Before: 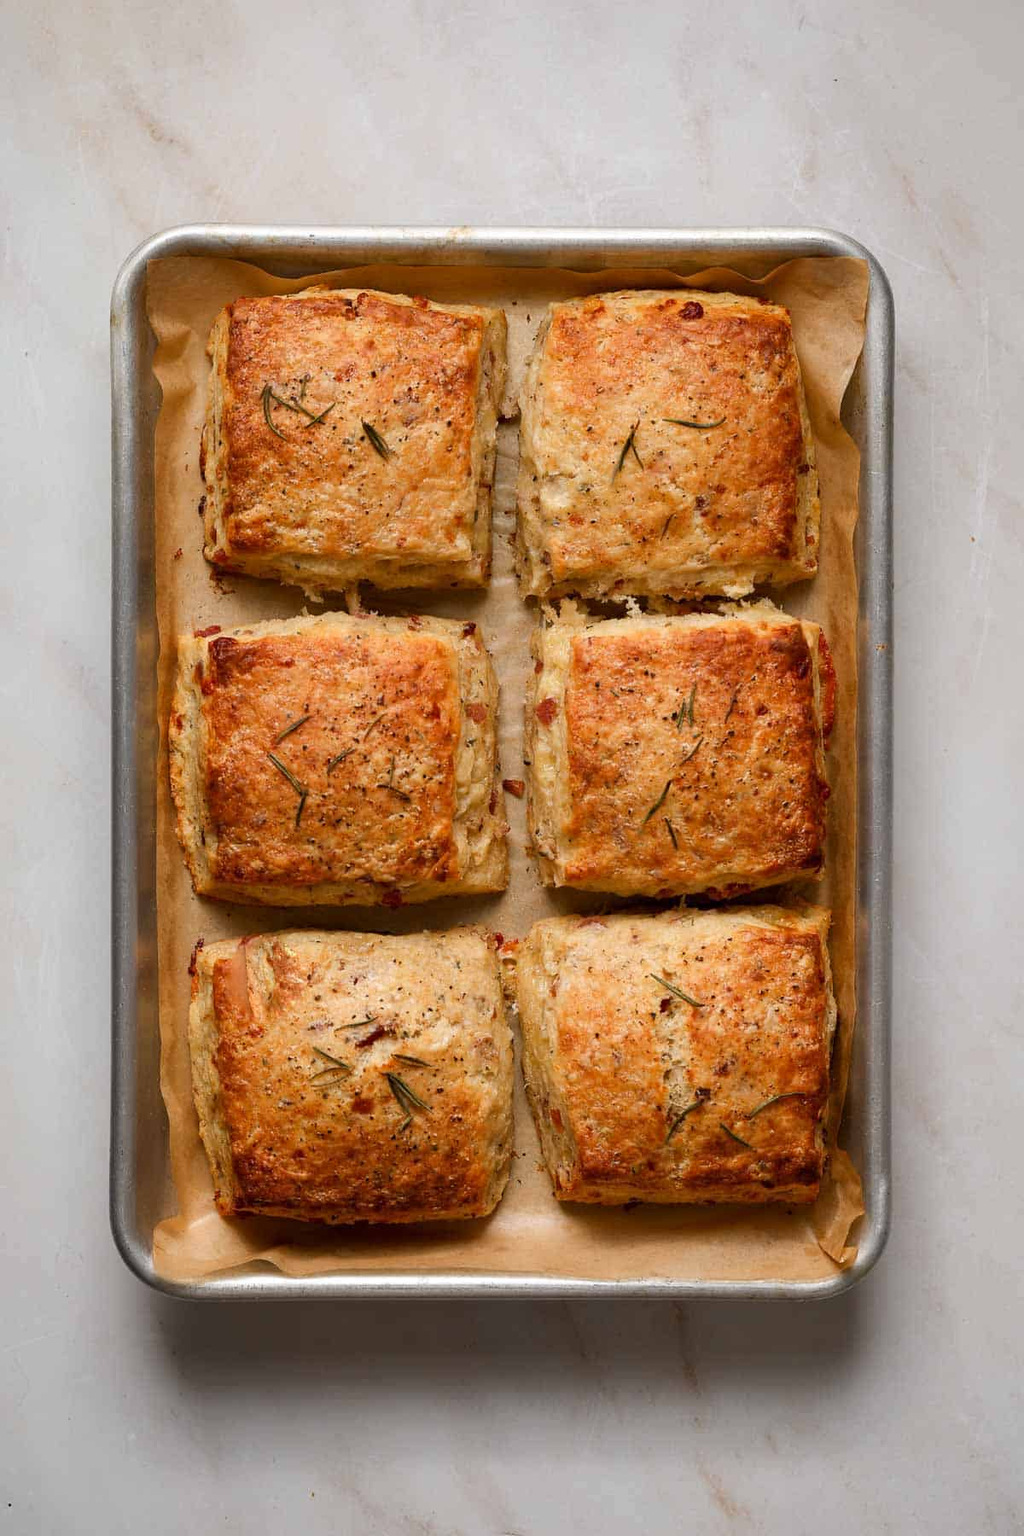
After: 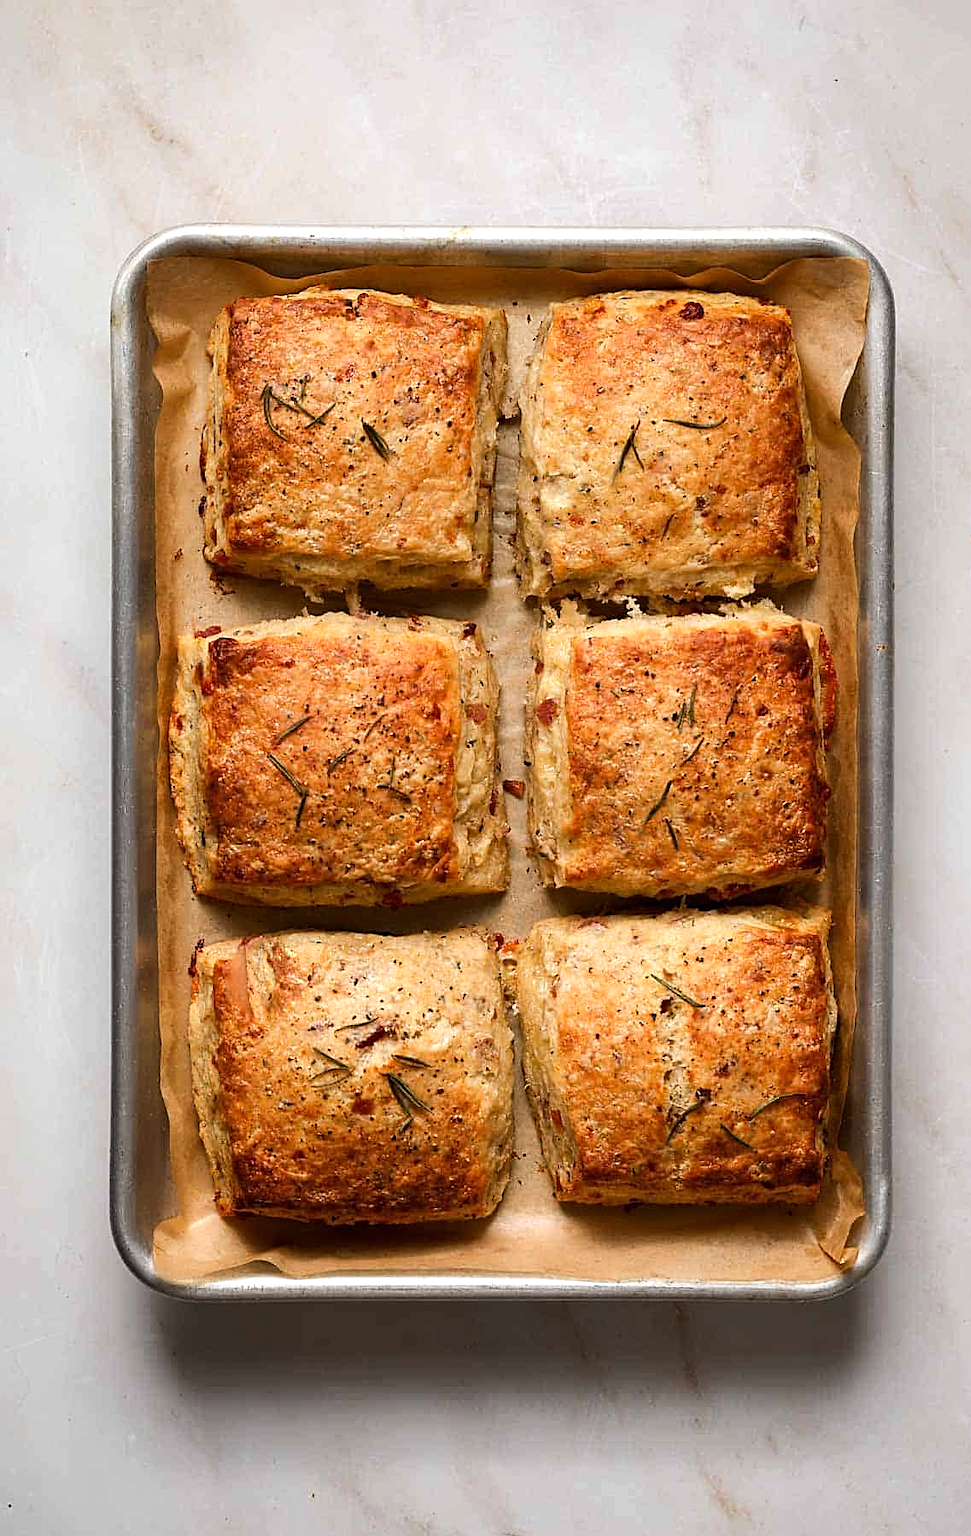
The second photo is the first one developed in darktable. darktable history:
crop and rotate: right 5.167%
sharpen: on, module defaults
tone equalizer: -8 EV -0.417 EV, -7 EV -0.389 EV, -6 EV -0.333 EV, -5 EV -0.222 EV, -3 EV 0.222 EV, -2 EV 0.333 EV, -1 EV 0.389 EV, +0 EV 0.417 EV, edges refinement/feathering 500, mask exposure compensation -1.57 EV, preserve details no
